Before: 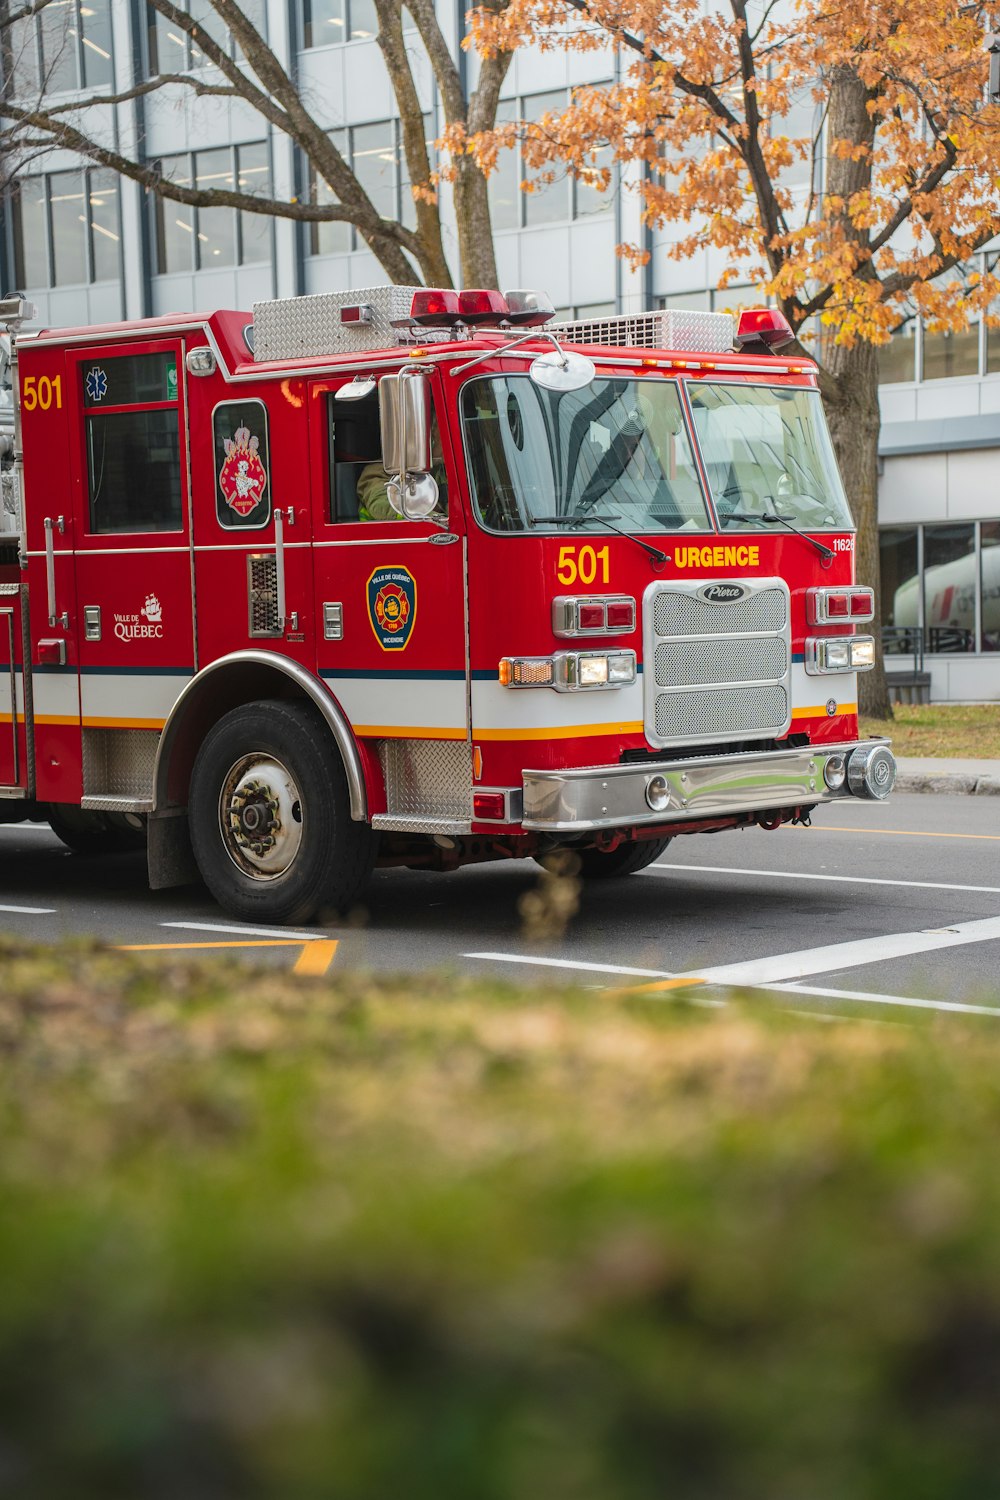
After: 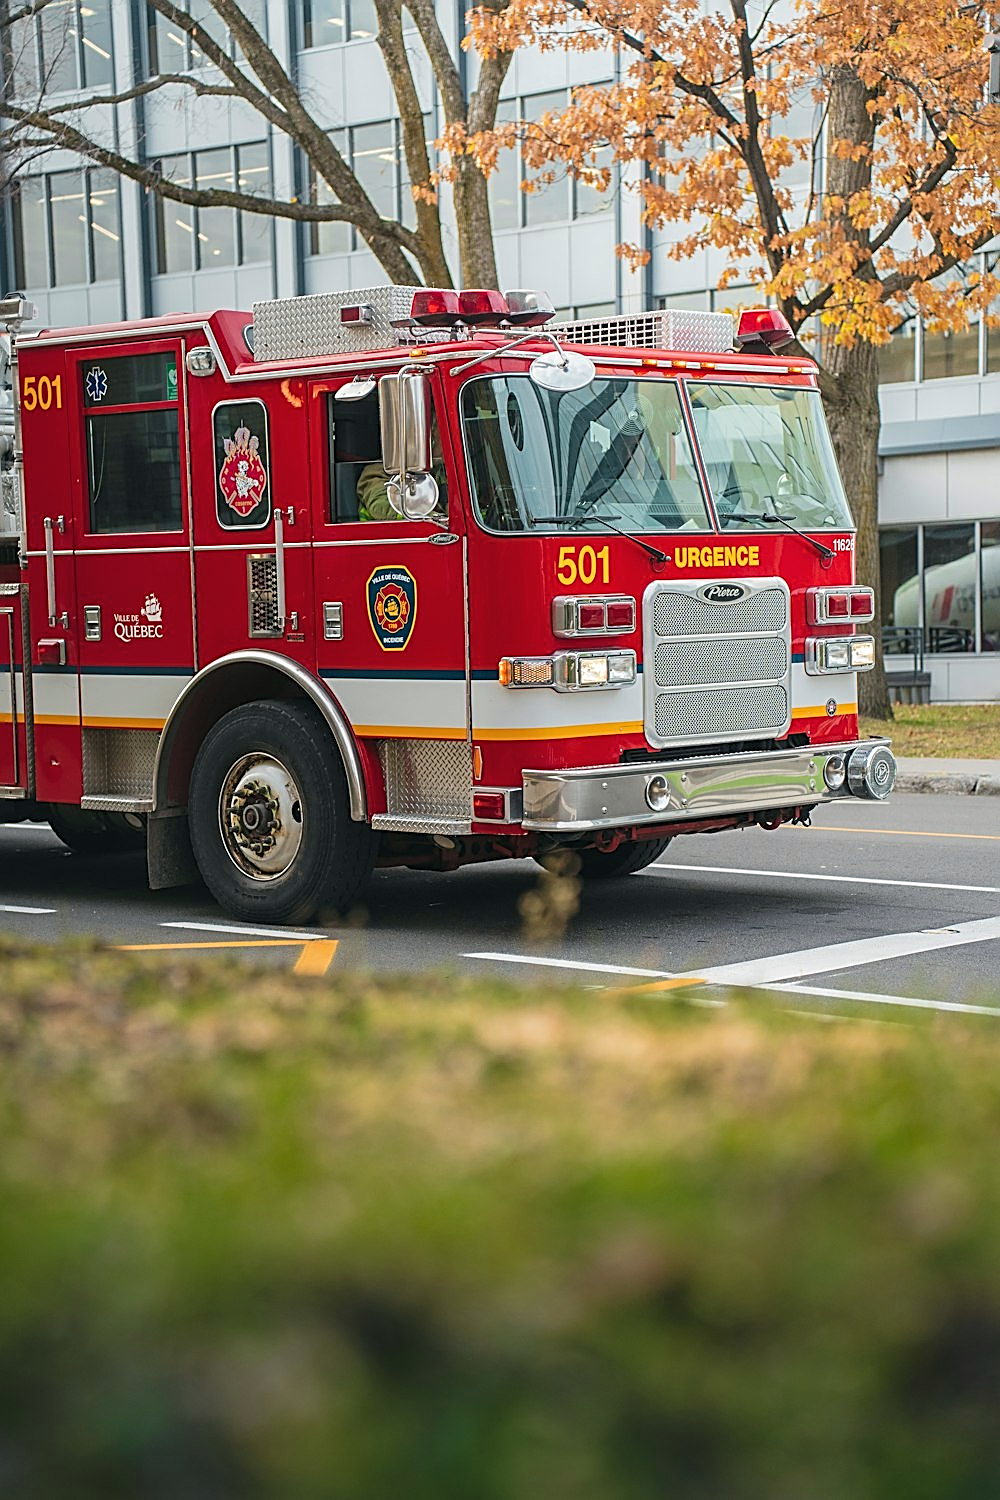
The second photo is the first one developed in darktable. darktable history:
velvia: strength 15%
sharpen: amount 1
color balance: mode lift, gamma, gain (sRGB), lift [1, 1, 1.022, 1.026]
